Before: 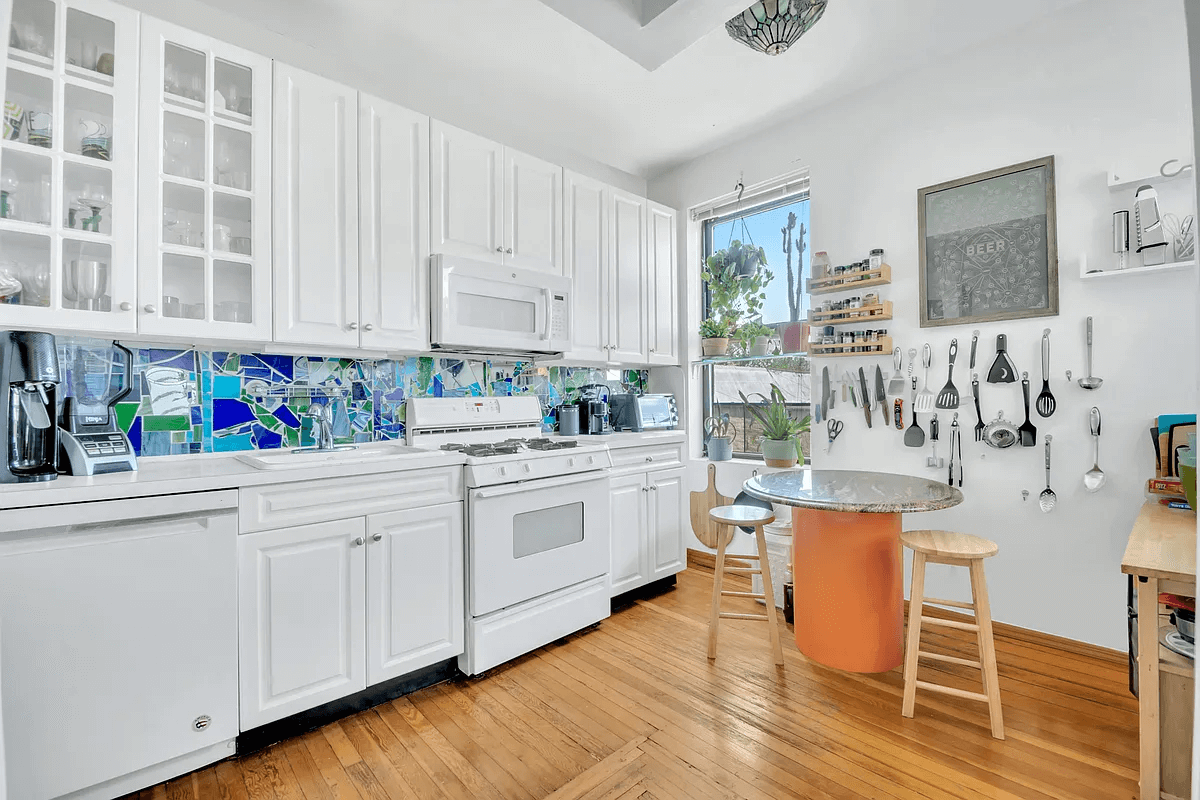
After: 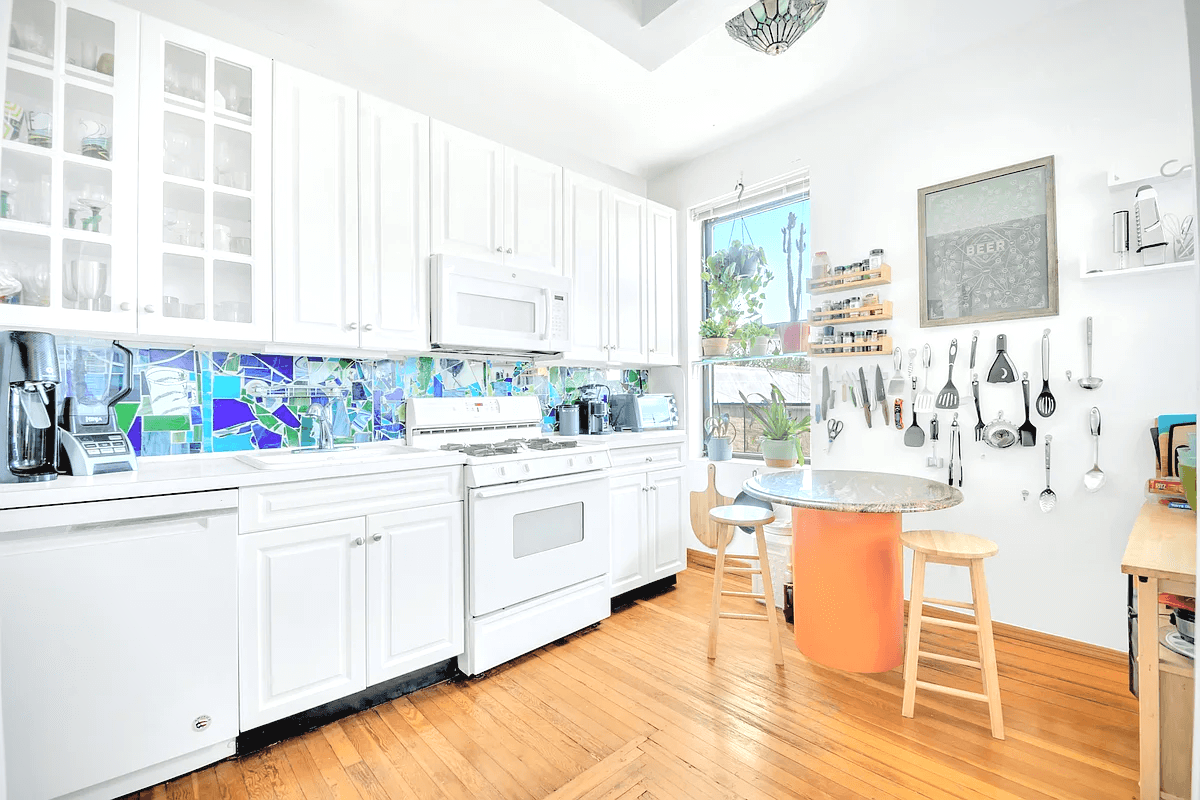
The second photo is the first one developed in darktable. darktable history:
contrast brightness saturation: brightness 0.274
exposure: exposure 0.493 EV, compensate exposure bias true, compensate highlight preservation false
vignetting: fall-off start 88.74%, fall-off radius 42.93%, brightness -0.242, saturation 0.132, width/height ratio 1.155
